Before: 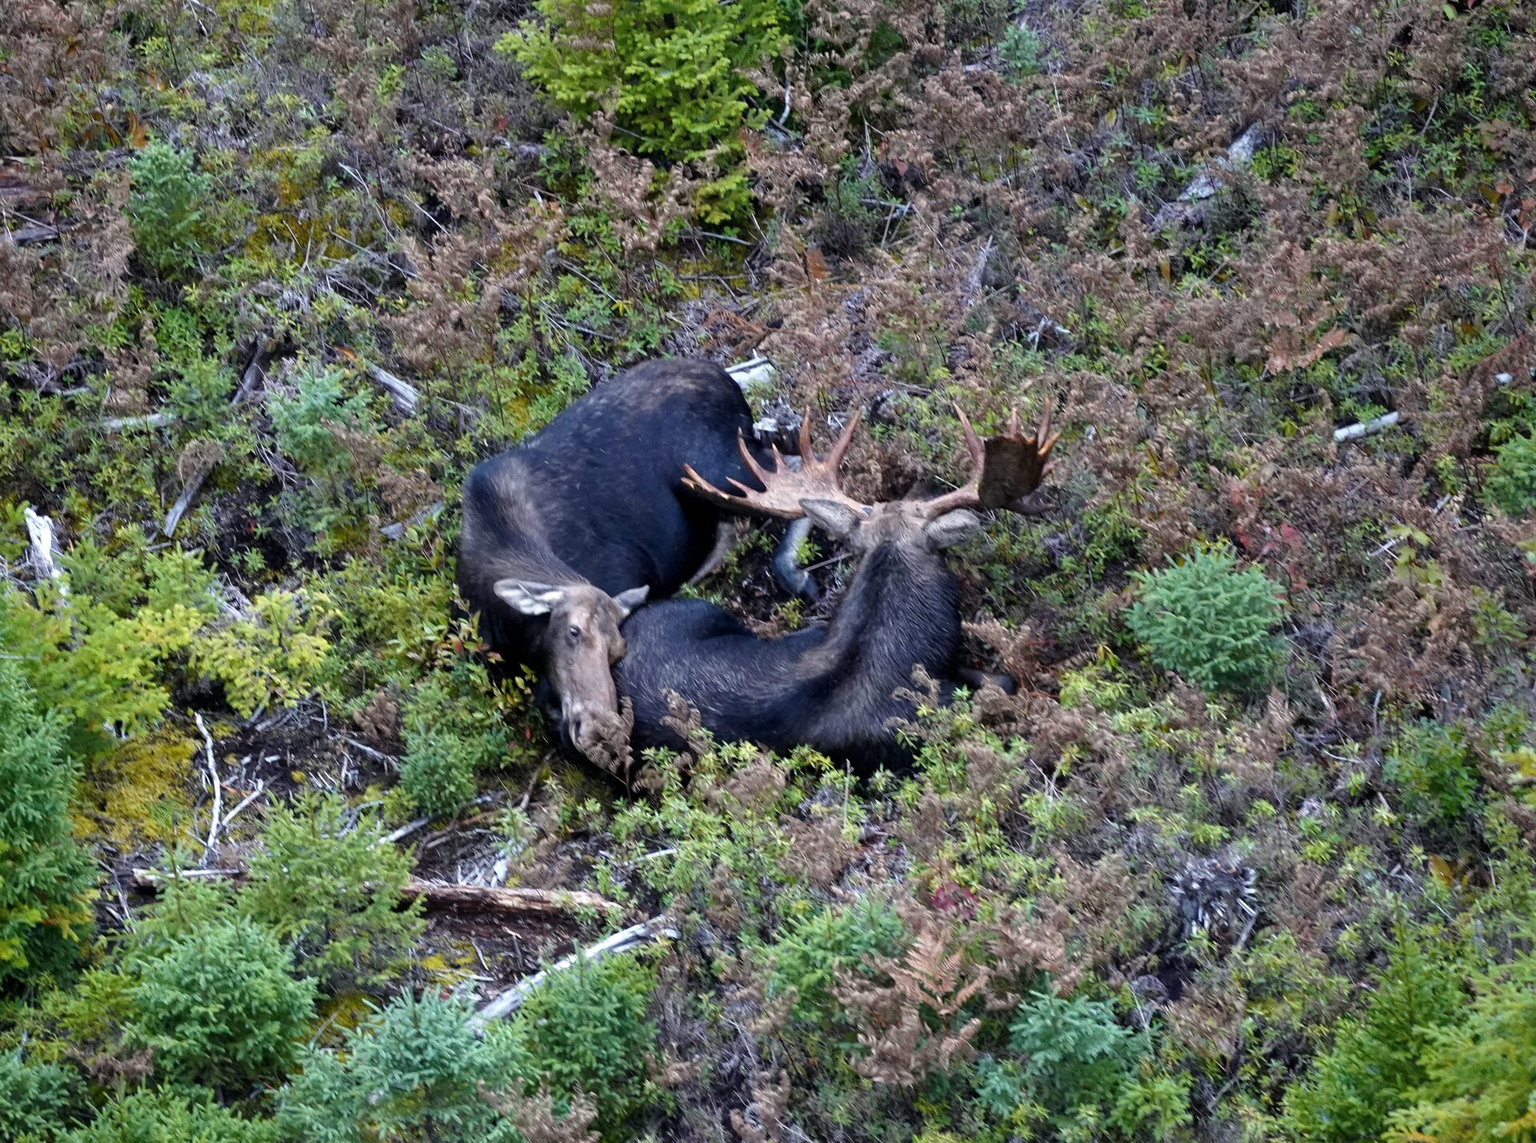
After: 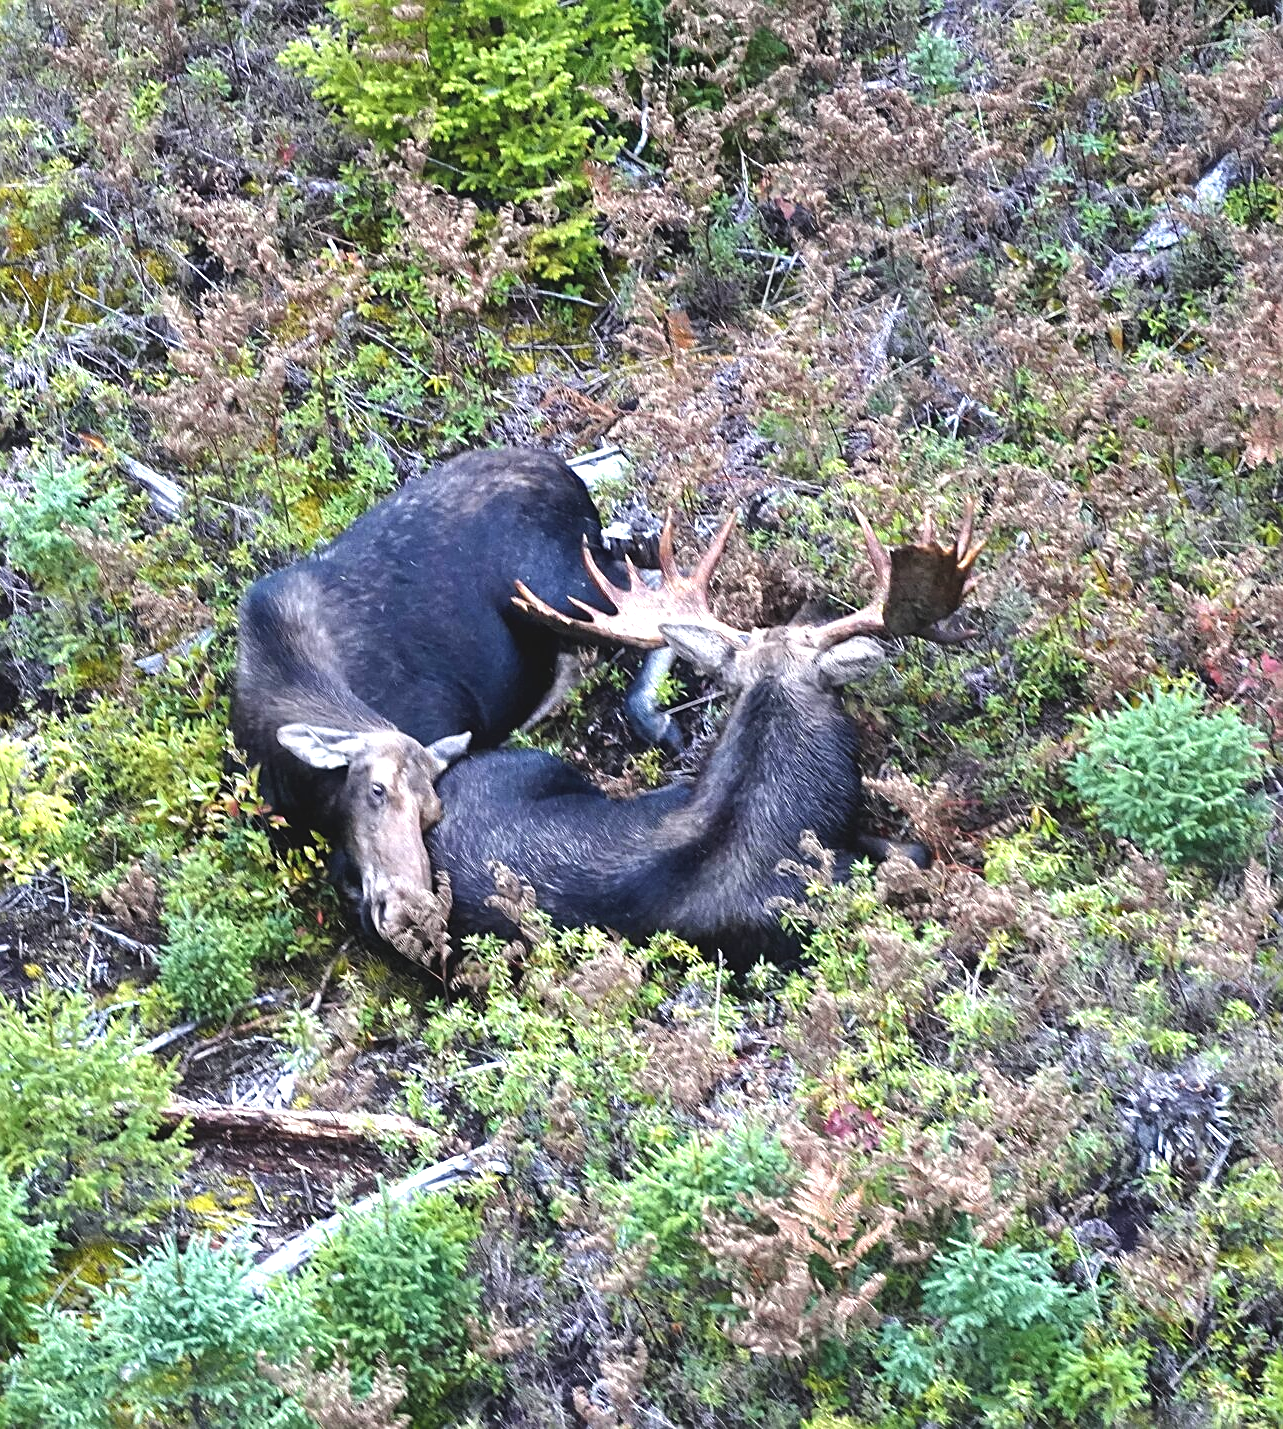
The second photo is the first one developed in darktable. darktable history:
sharpen: on, module defaults
crop and rotate: left 17.732%, right 15.423%
exposure: black level correction -0.005, exposure 1.002 EV, compensate highlight preservation false
